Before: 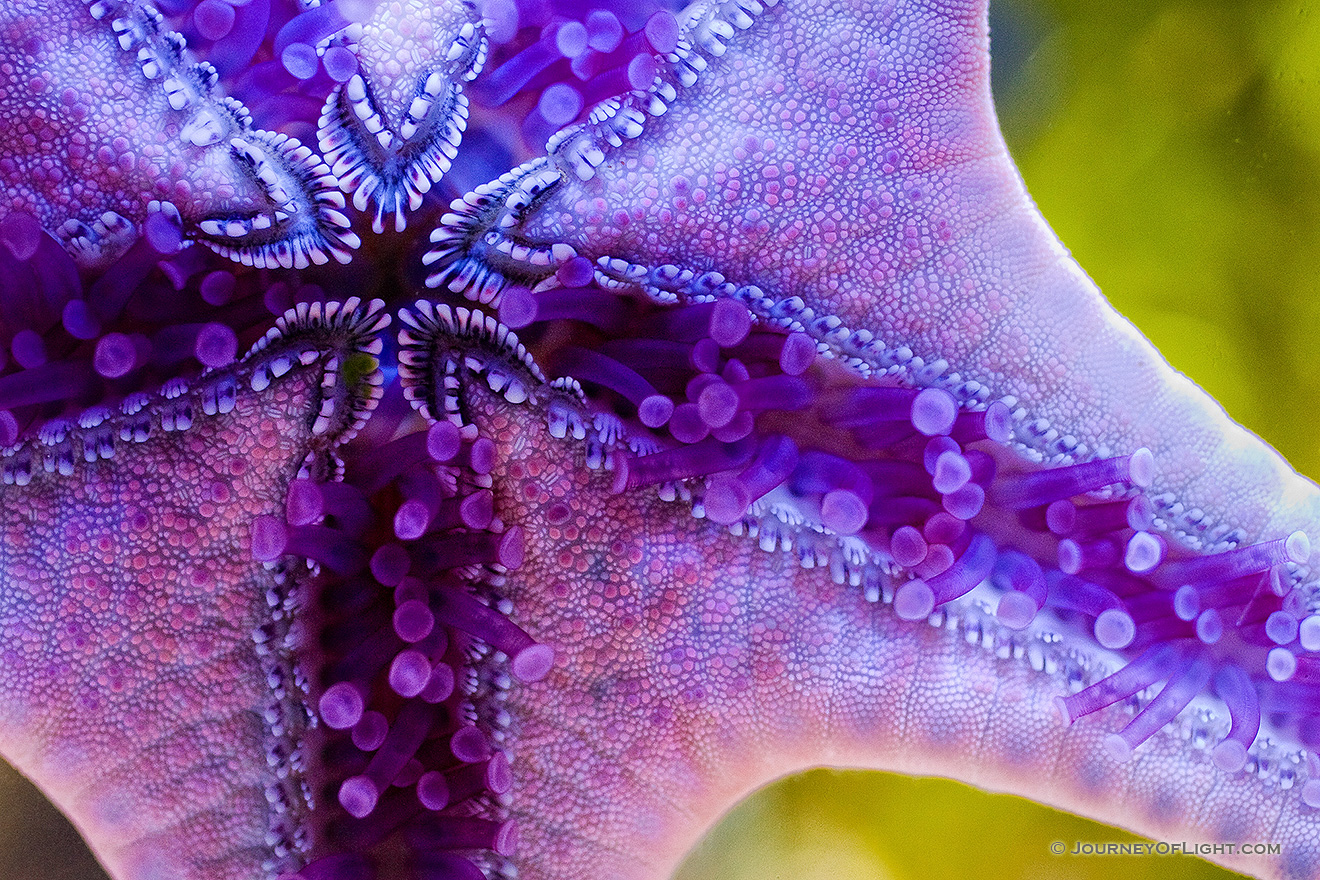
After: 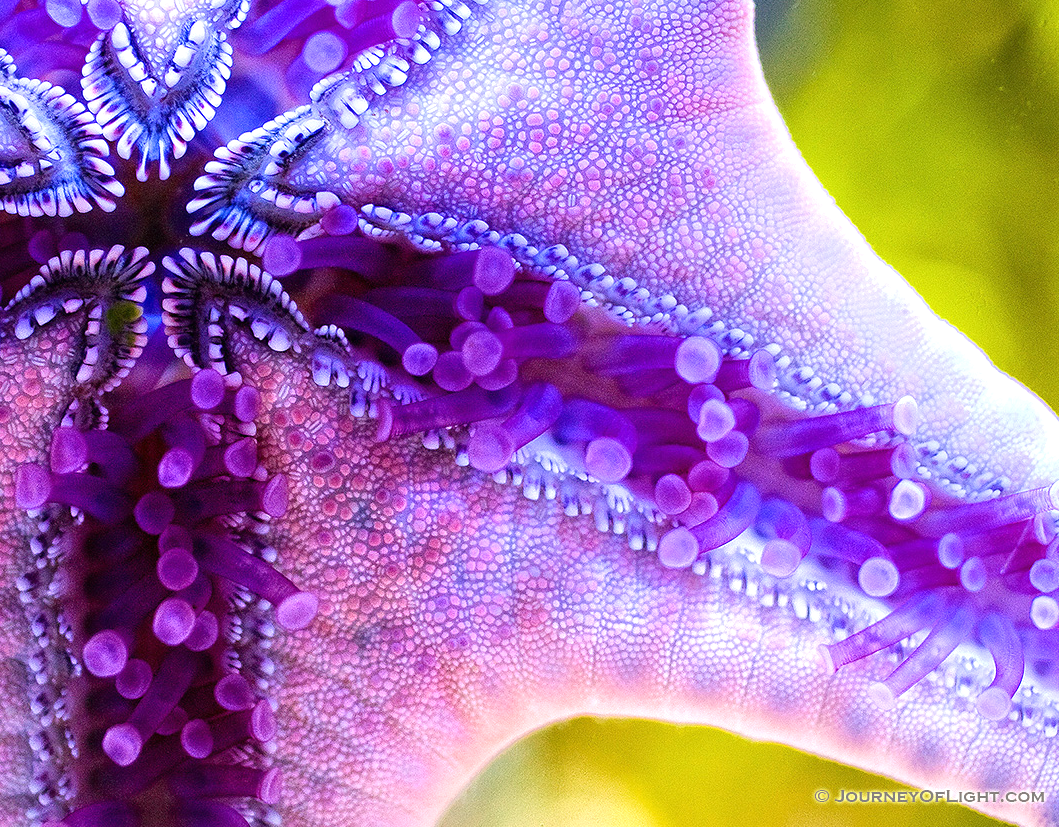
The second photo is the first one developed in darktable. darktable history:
exposure: black level correction 0, exposure 0.698 EV, compensate highlight preservation false
crop and rotate: left 18.02%, top 5.992%, right 1.752%
